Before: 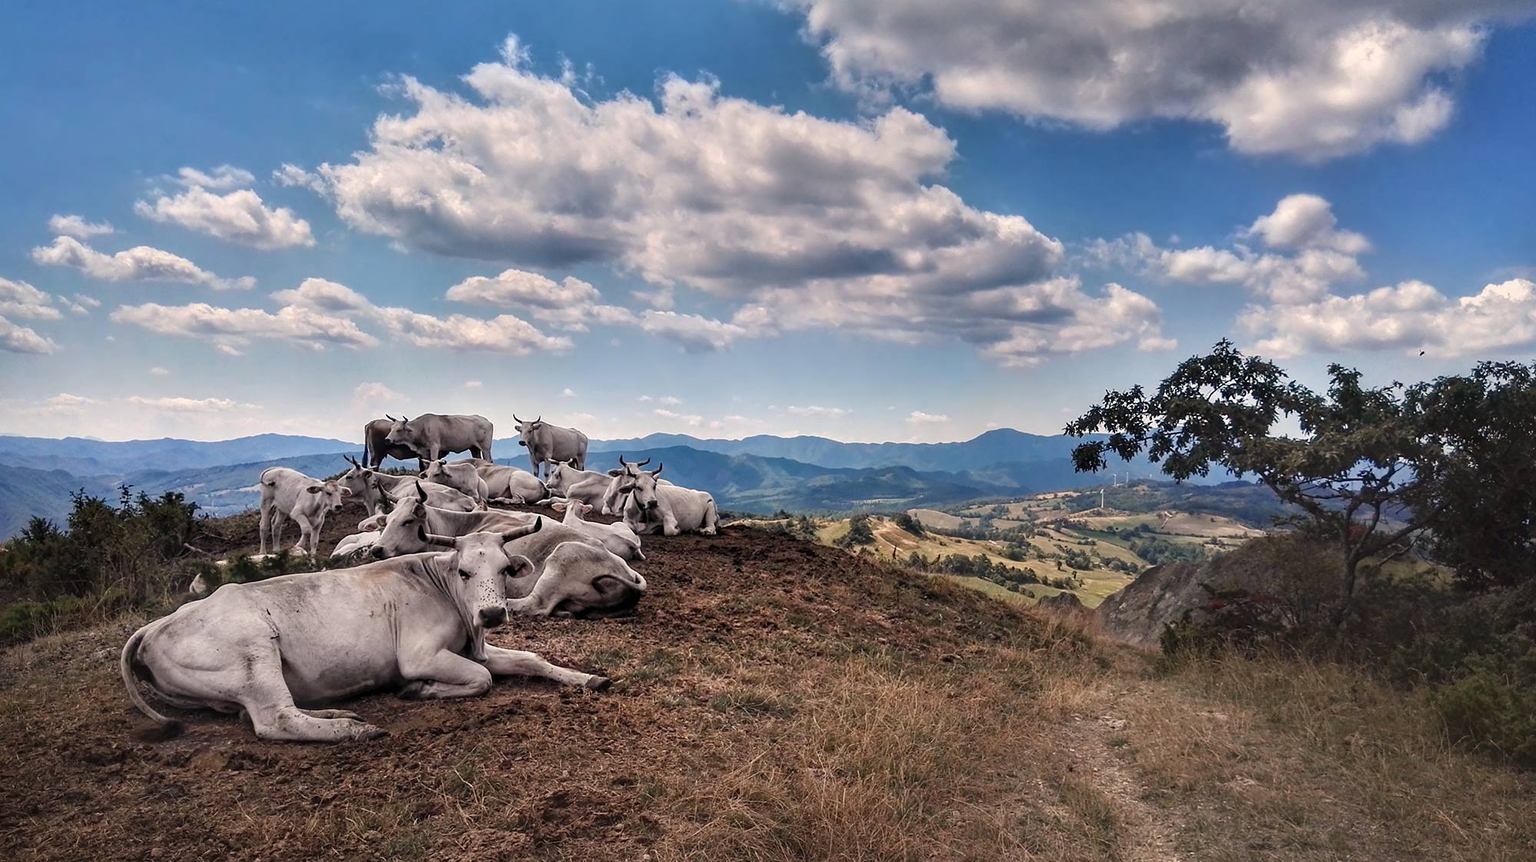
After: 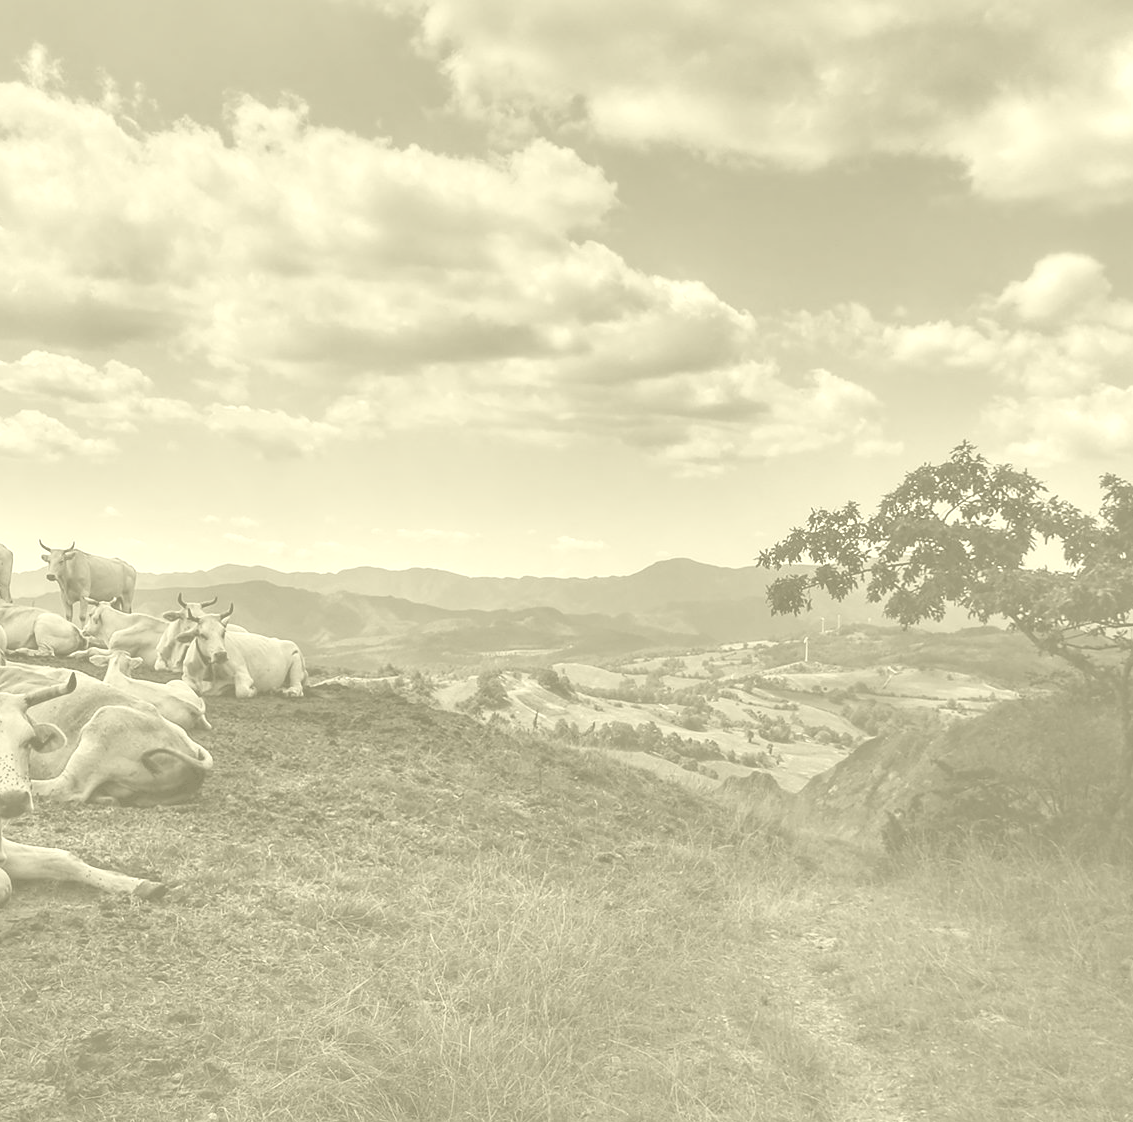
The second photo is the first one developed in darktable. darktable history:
colorize: hue 43.2°, saturation 40%, version 1
tone curve: curves: ch0 [(0, 0) (0.003, 0.04) (0.011, 0.053) (0.025, 0.077) (0.044, 0.104) (0.069, 0.127) (0.1, 0.15) (0.136, 0.177) (0.177, 0.215) (0.224, 0.254) (0.277, 0.3) (0.335, 0.355) (0.399, 0.41) (0.468, 0.477) (0.543, 0.554) (0.623, 0.636) (0.709, 0.72) (0.801, 0.804) (0.898, 0.892) (1, 1)], preserve colors none
crop: left 31.458%, top 0%, right 11.876%
